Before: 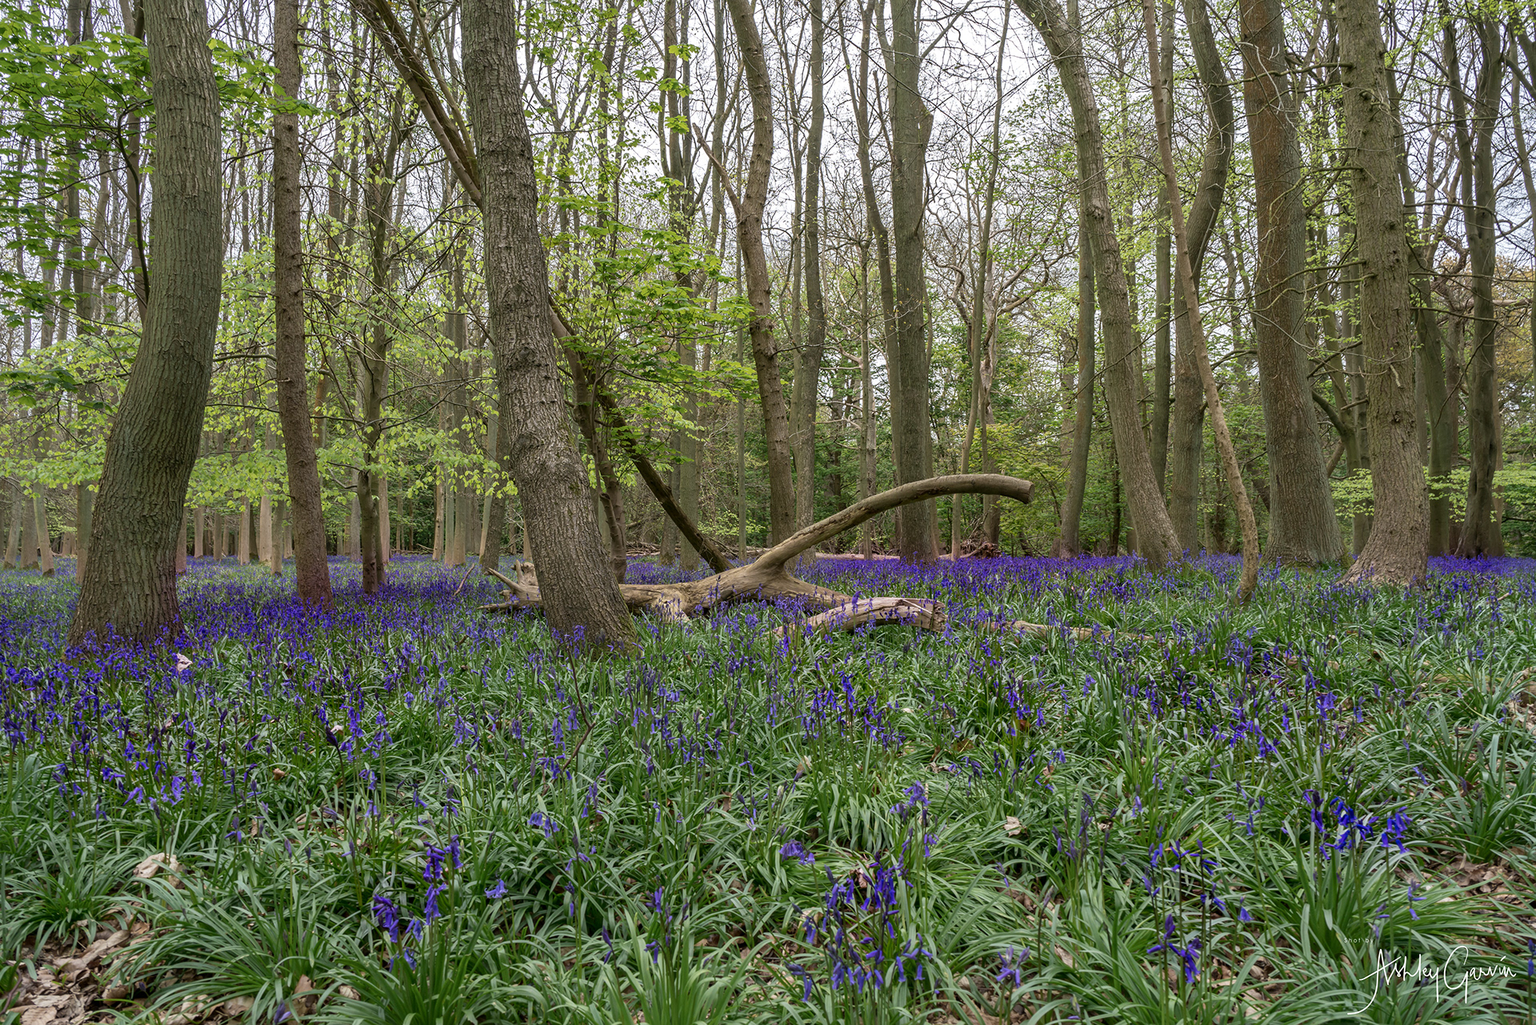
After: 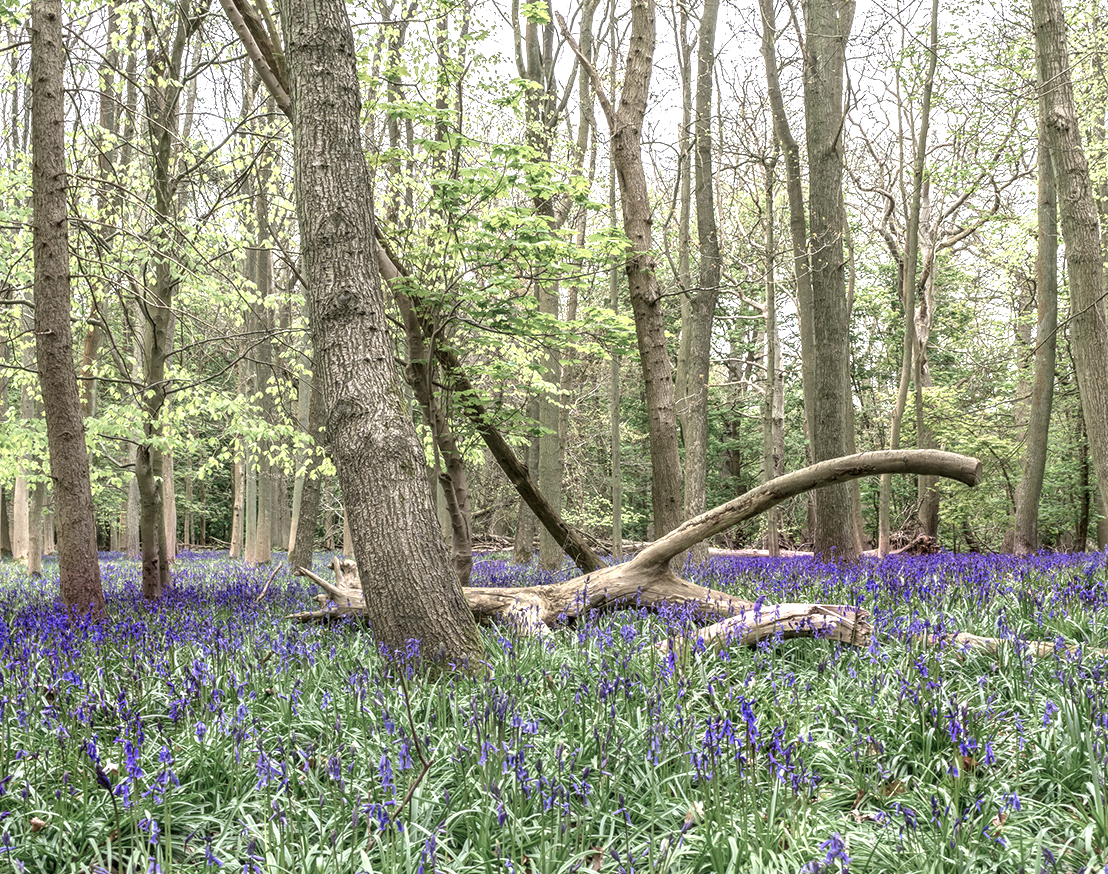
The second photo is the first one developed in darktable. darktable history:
exposure: black level correction 0, exposure 1.173 EV, compensate exposure bias true, compensate highlight preservation false
color balance: input saturation 100.43%, contrast fulcrum 14.22%, output saturation 70.41%
crop: left 16.202%, top 11.208%, right 26.045%, bottom 20.557%
local contrast: on, module defaults
